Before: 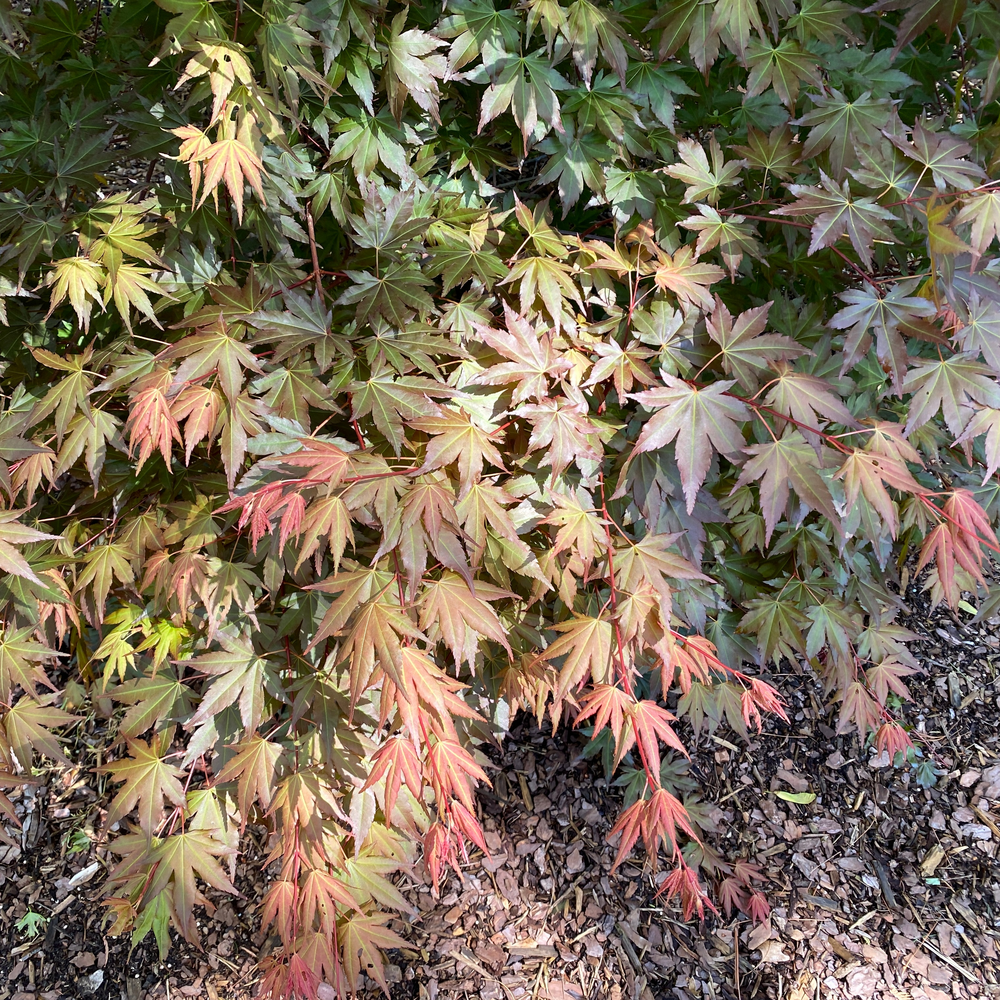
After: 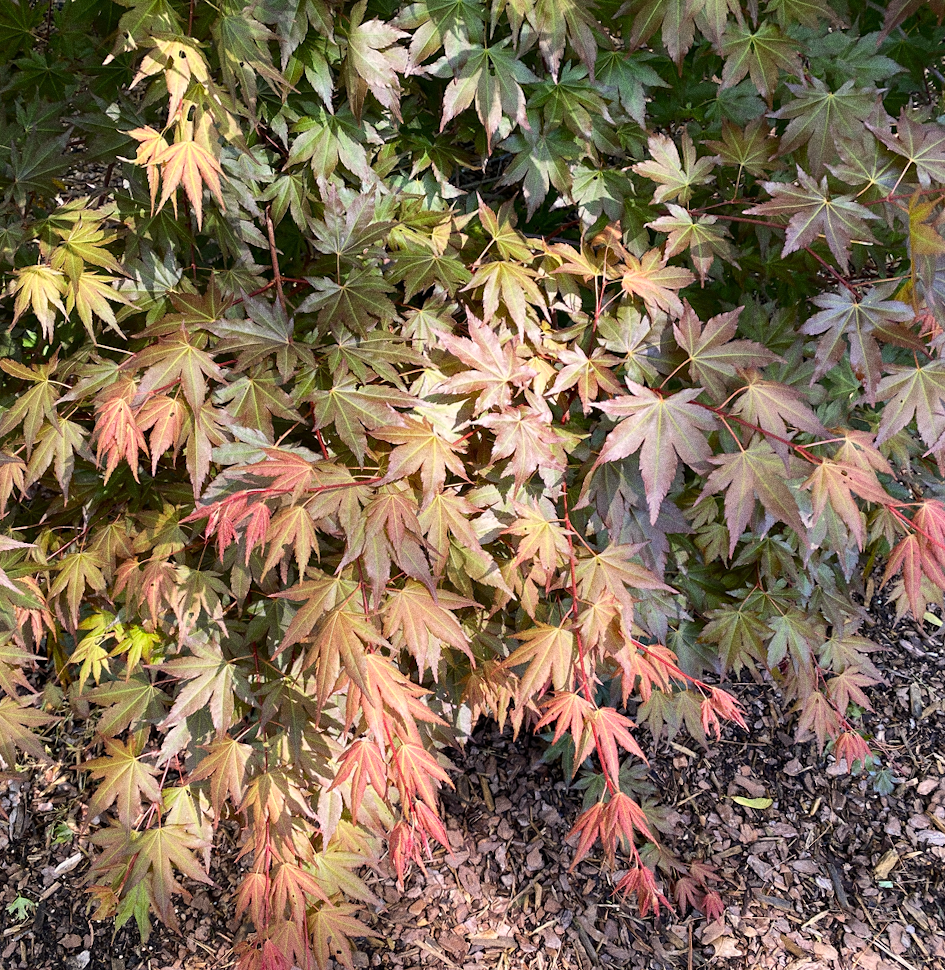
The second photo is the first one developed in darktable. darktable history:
grain: coarseness 9.61 ISO, strength 35.62%
color correction: highlights a* 5.81, highlights b* 4.84
rotate and perspective: rotation 0.074°, lens shift (vertical) 0.096, lens shift (horizontal) -0.041, crop left 0.043, crop right 0.952, crop top 0.024, crop bottom 0.979
crop and rotate: left 0.614%, top 0.179%, bottom 0.309%
